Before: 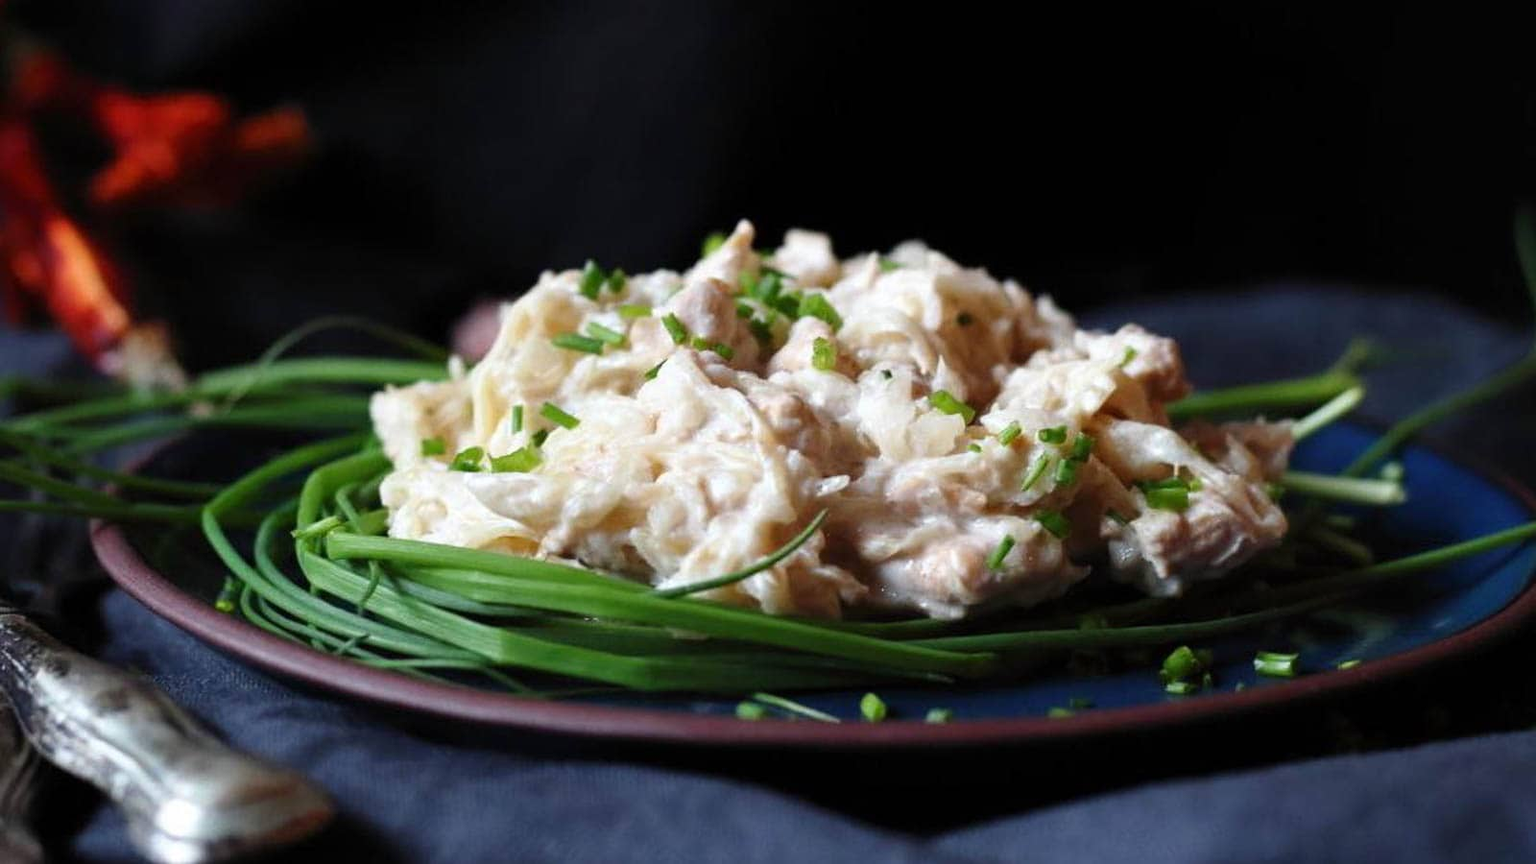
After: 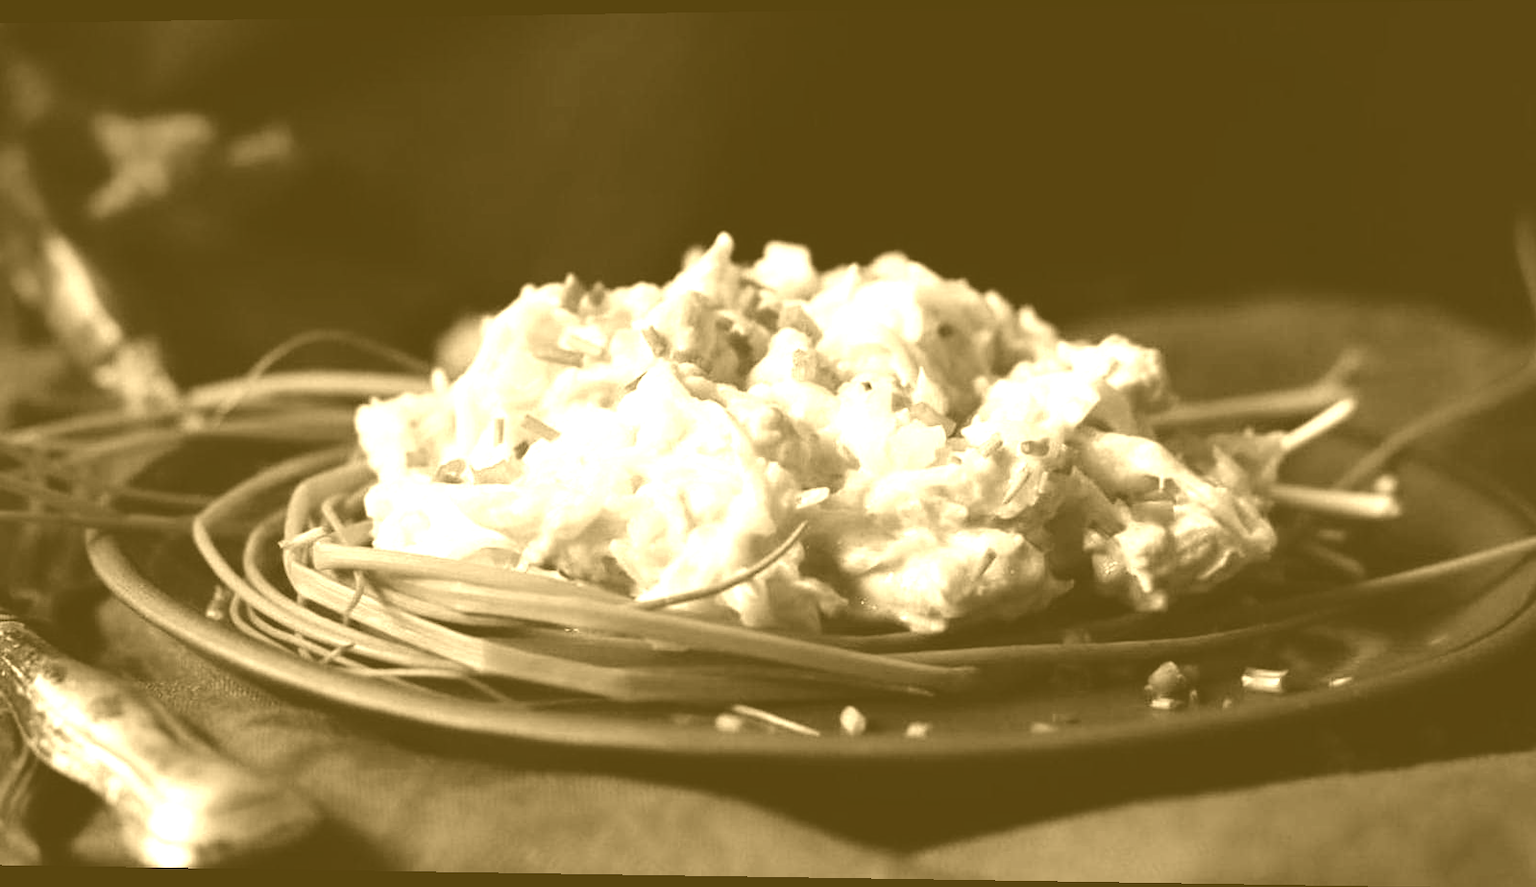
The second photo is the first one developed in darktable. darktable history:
colorize: hue 36°, source mix 100%
rotate and perspective: lens shift (horizontal) -0.055, automatic cropping off
